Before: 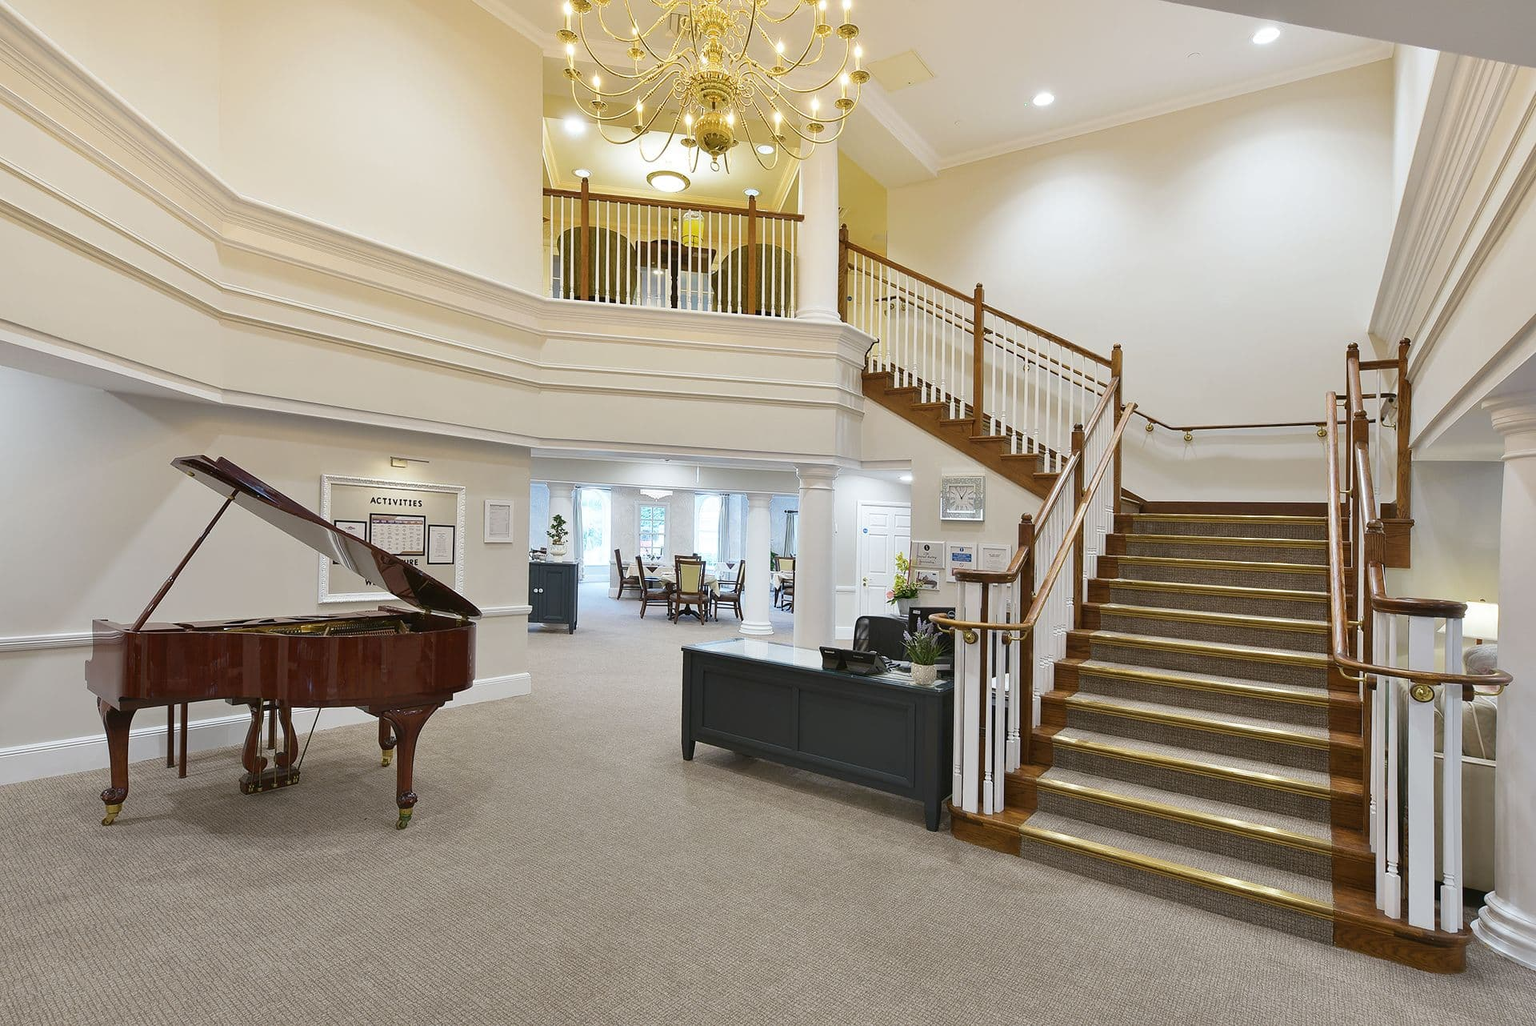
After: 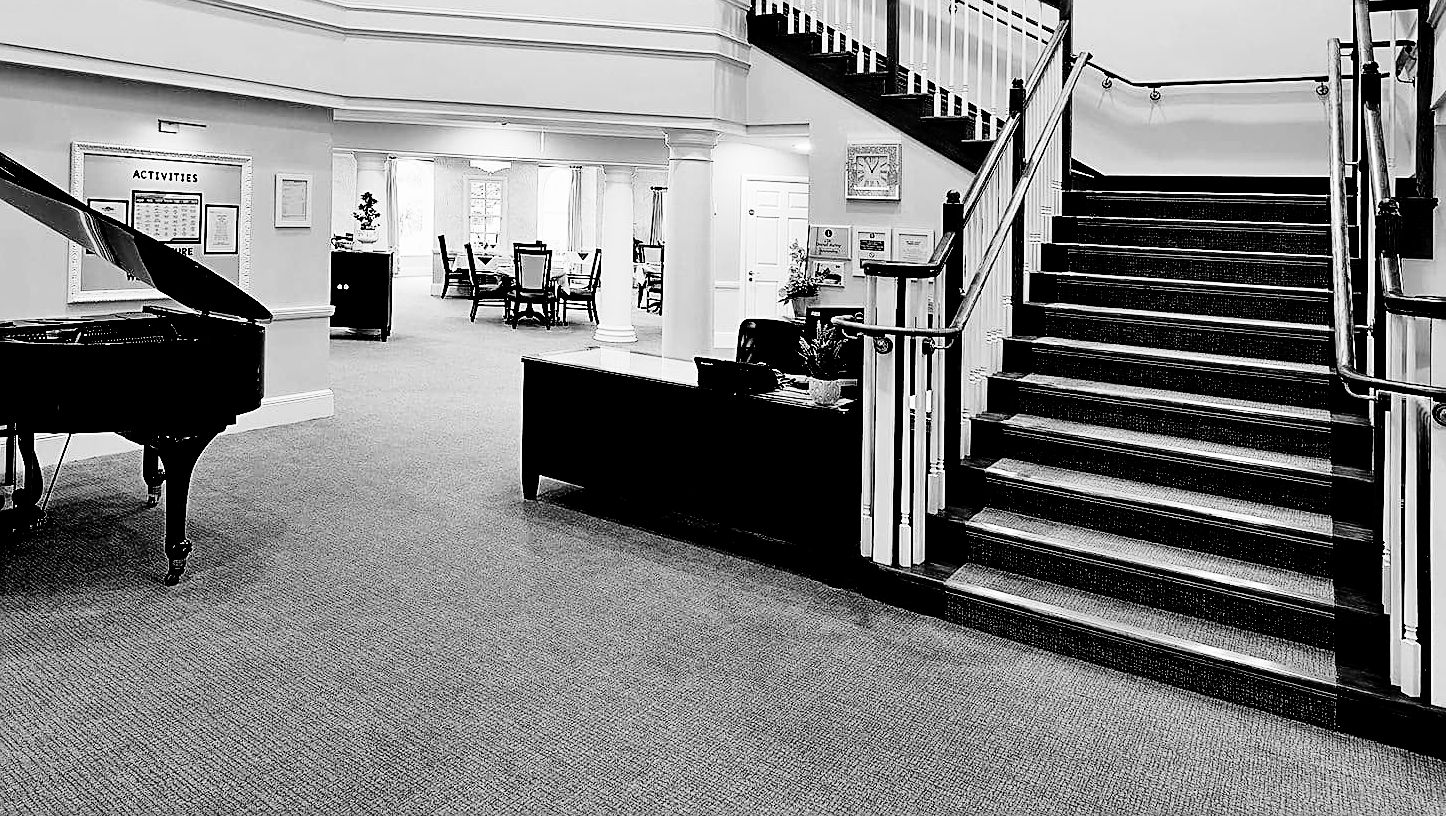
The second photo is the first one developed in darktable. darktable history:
crop and rotate: left 17.22%, top 35.257%, right 7.438%, bottom 1.016%
tone curve: curves: ch0 [(0, 0) (0.003, 0.006) (0.011, 0.007) (0.025, 0.01) (0.044, 0.015) (0.069, 0.023) (0.1, 0.031) (0.136, 0.045) (0.177, 0.066) (0.224, 0.098) (0.277, 0.139) (0.335, 0.194) (0.399, 0.254) (0.468, 0.346) (0.543, 0.45) (0.623, 0.56) (0.709, 0.667) (0.801, 0.78) (0.898, 0.891) (1, 1)], color space Lab, independent channels, preserve colors none
color zones: curves: ch1 [(0, -0.014) (0.143, -0.013) (0.286, -0.013) (0.429, -0.016) (0.571, -0.019) (0.714, -0.015) (0.857, 0.002) (1, -0.014)], mix 40.05%
sharpen: on, module defaults
base curve: curves: ch0 [(0, 0) (0.028, 0.03) (0.121, 0.232) (0.46, 0.748) (0.859, 0.968) (1, 1)], preserve colors none
exposure: black level correction 0.1, exposure -0.095 EV, compensate highlight preservation false
color correction: highlights b* -0.009, saturation 1.36
